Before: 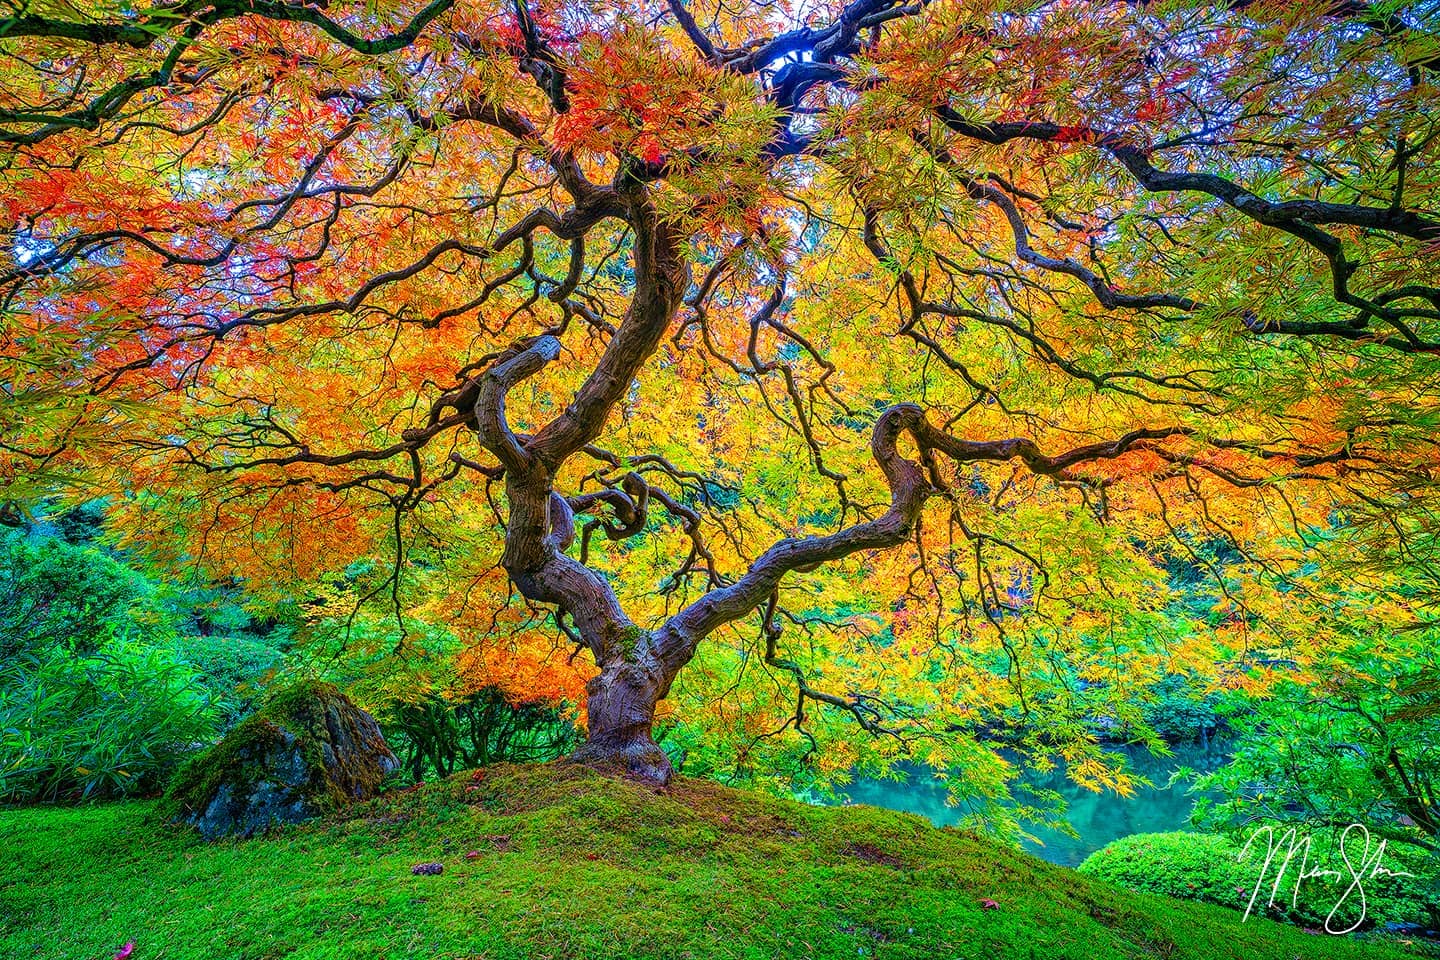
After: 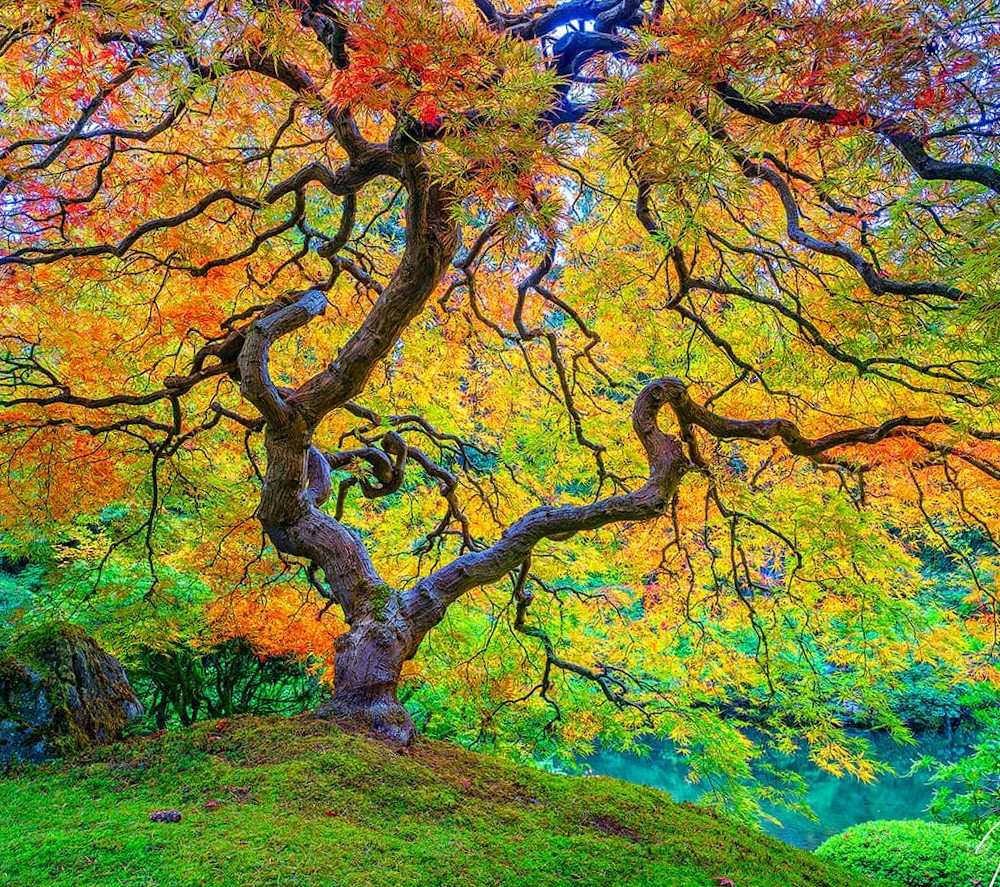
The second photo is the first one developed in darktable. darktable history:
crop and rotate: angle -3.14°, left 14.094%, top 0.045%, right 10.788%, bottom 0.052%
